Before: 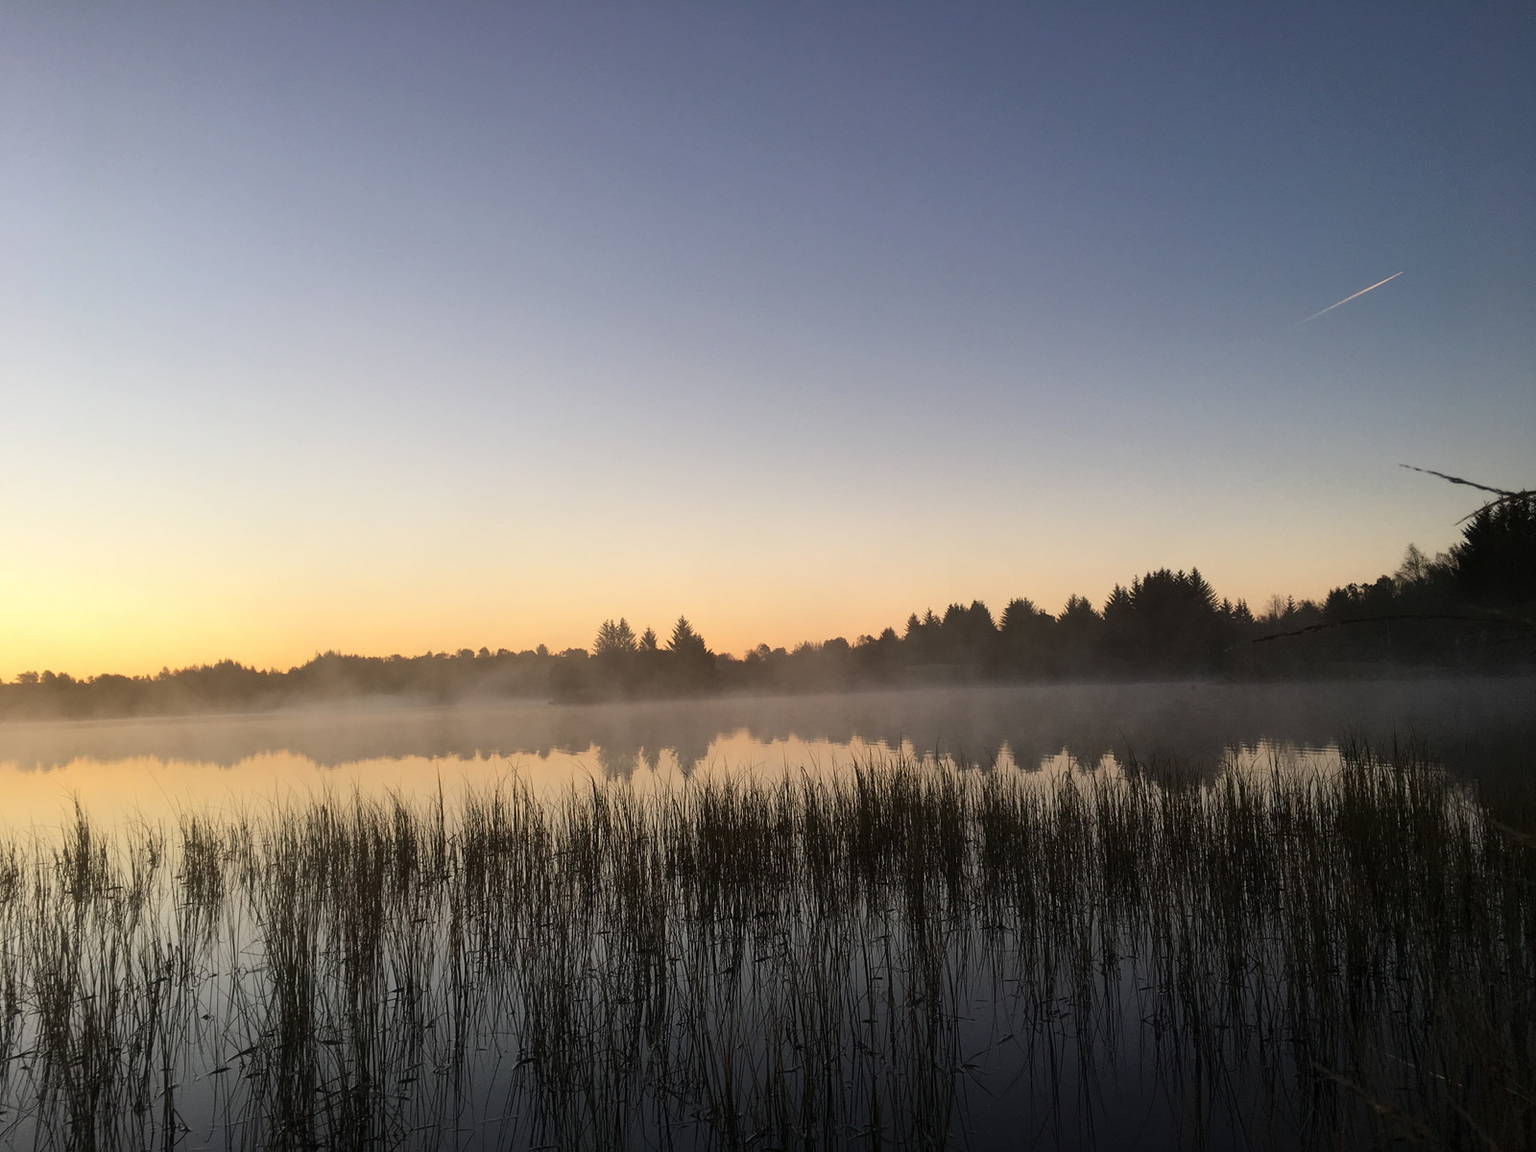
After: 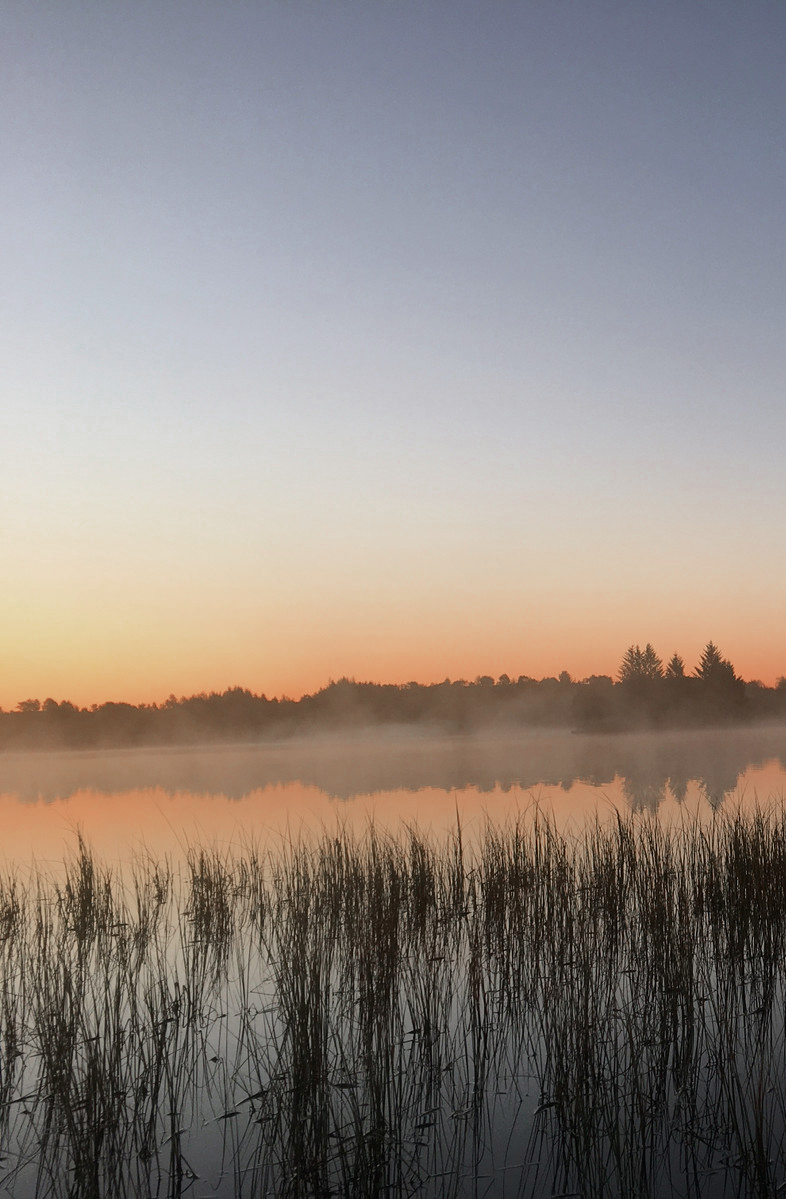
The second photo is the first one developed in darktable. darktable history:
crop and rotate: left 0%, top 0%, right 50.845%
color zones: curves: ch0 [(0, 0.299) (0.25, 0.383) (0.456, 0.352) (0.736, 0.571)]; ch1 [(0, 0.63) (0.151, 0.568) (0.254, 0.416) (0.47, 0.558) (0.732, 0.37) (0.909, 0.492)]; ch2 [(0.004, 0.604) (0.158, 0.443) (0.257, 0.403) (0.761, 0.468)]
